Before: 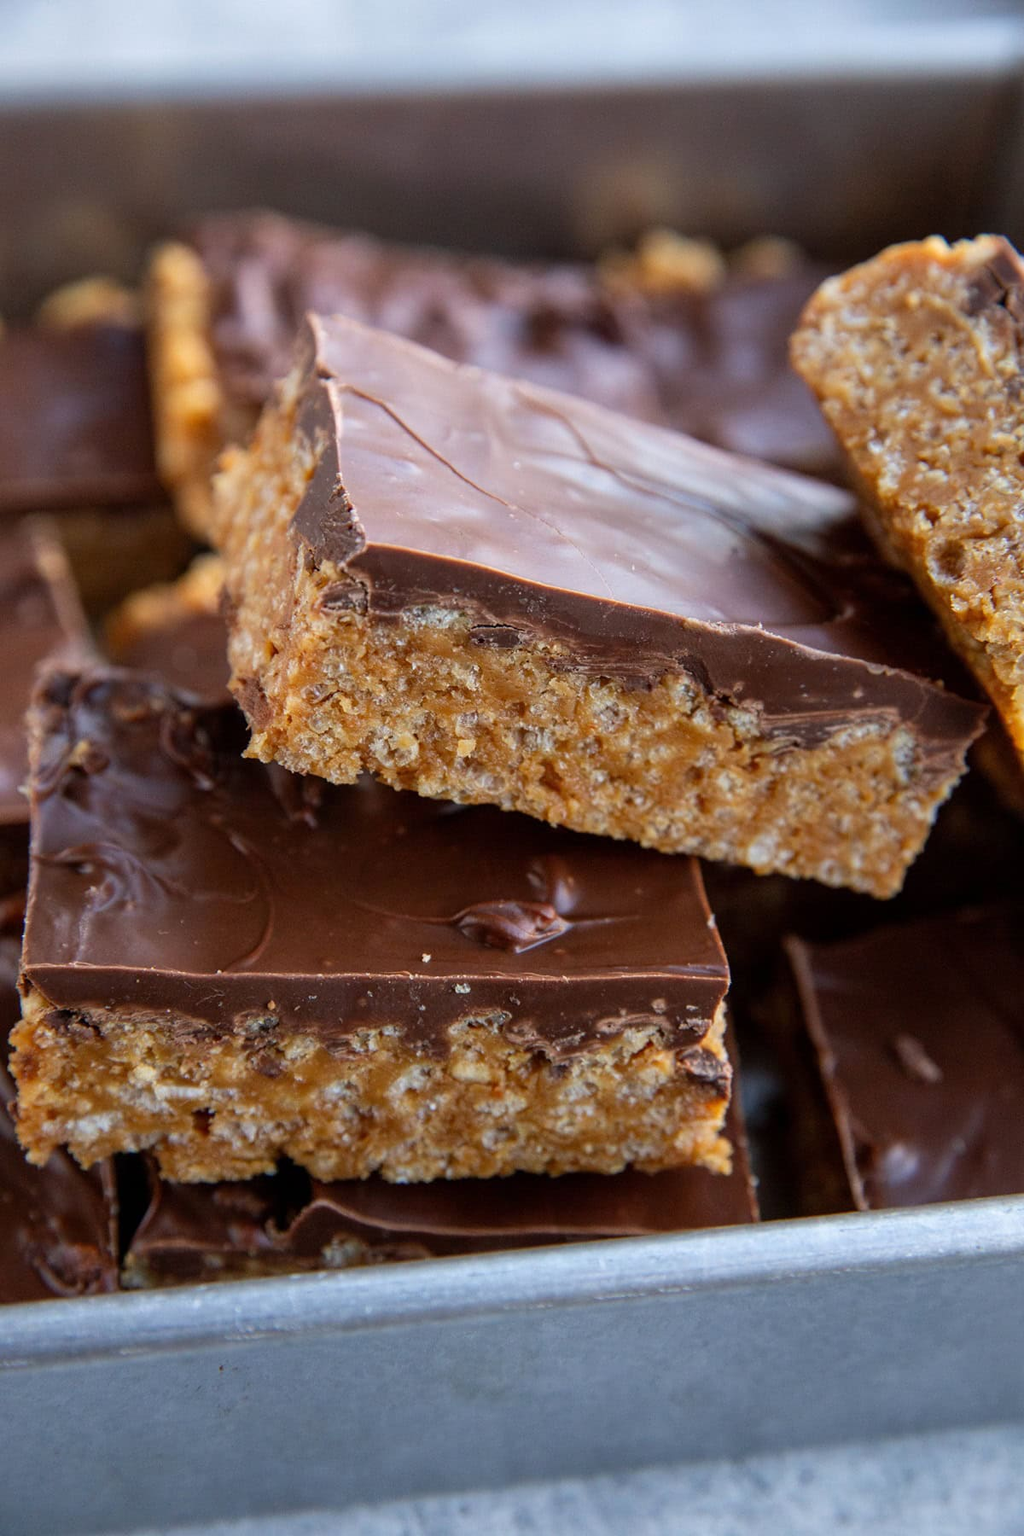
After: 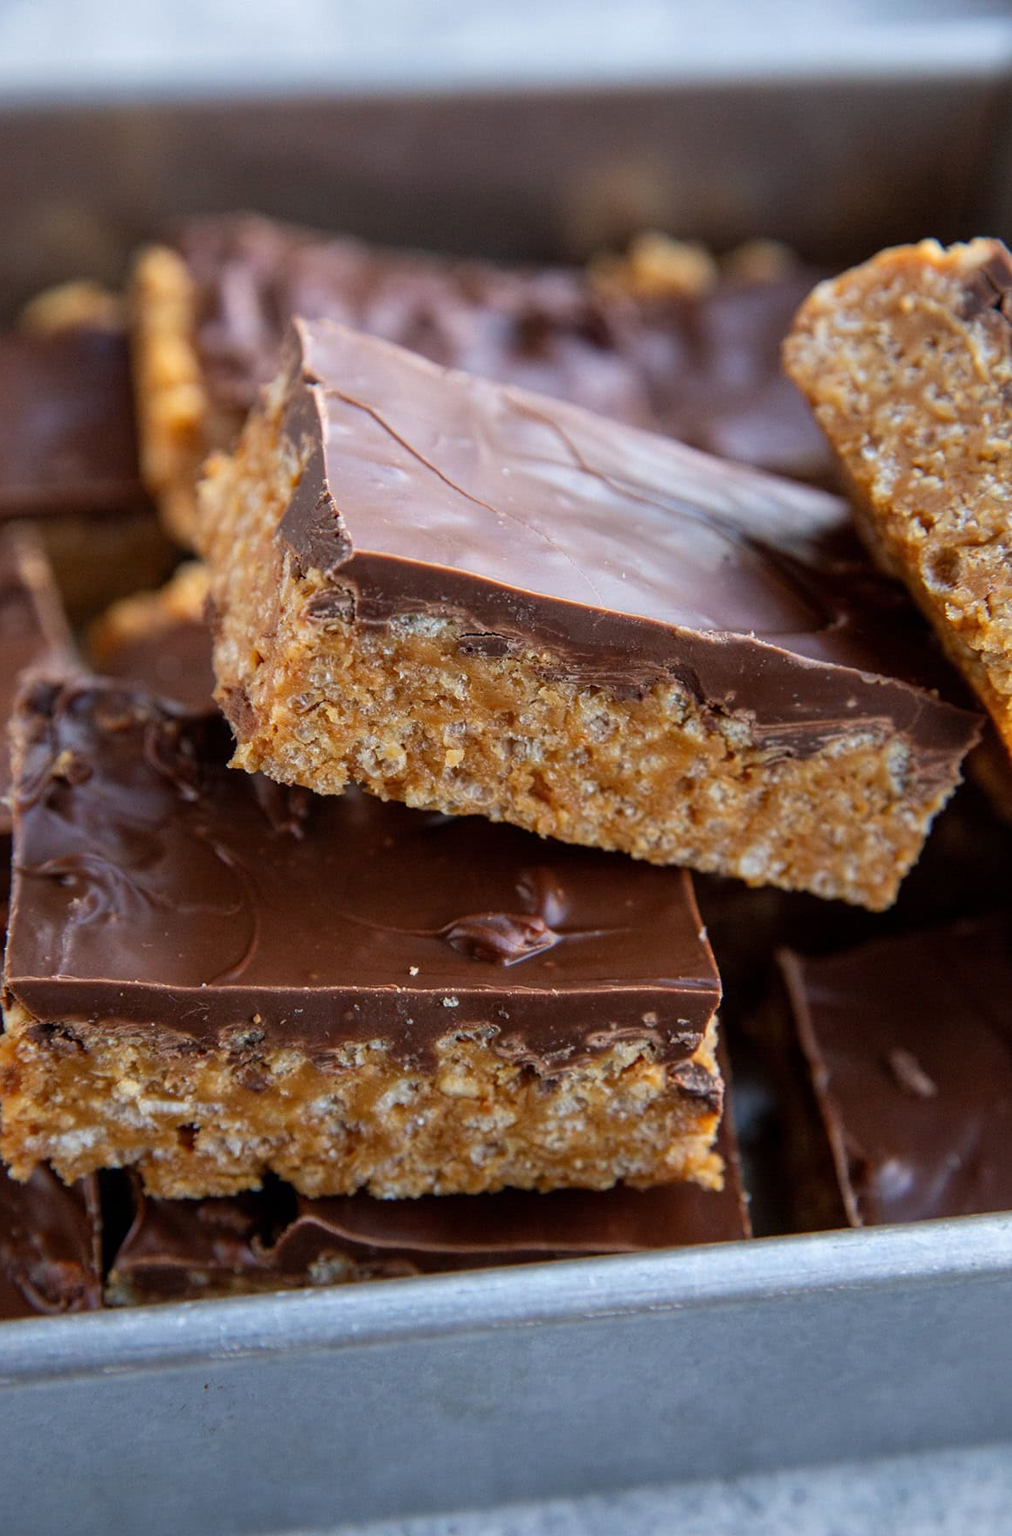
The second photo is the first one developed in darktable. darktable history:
crop and rotate: left 1.774%, right 0.633%, bottom 1.28%
